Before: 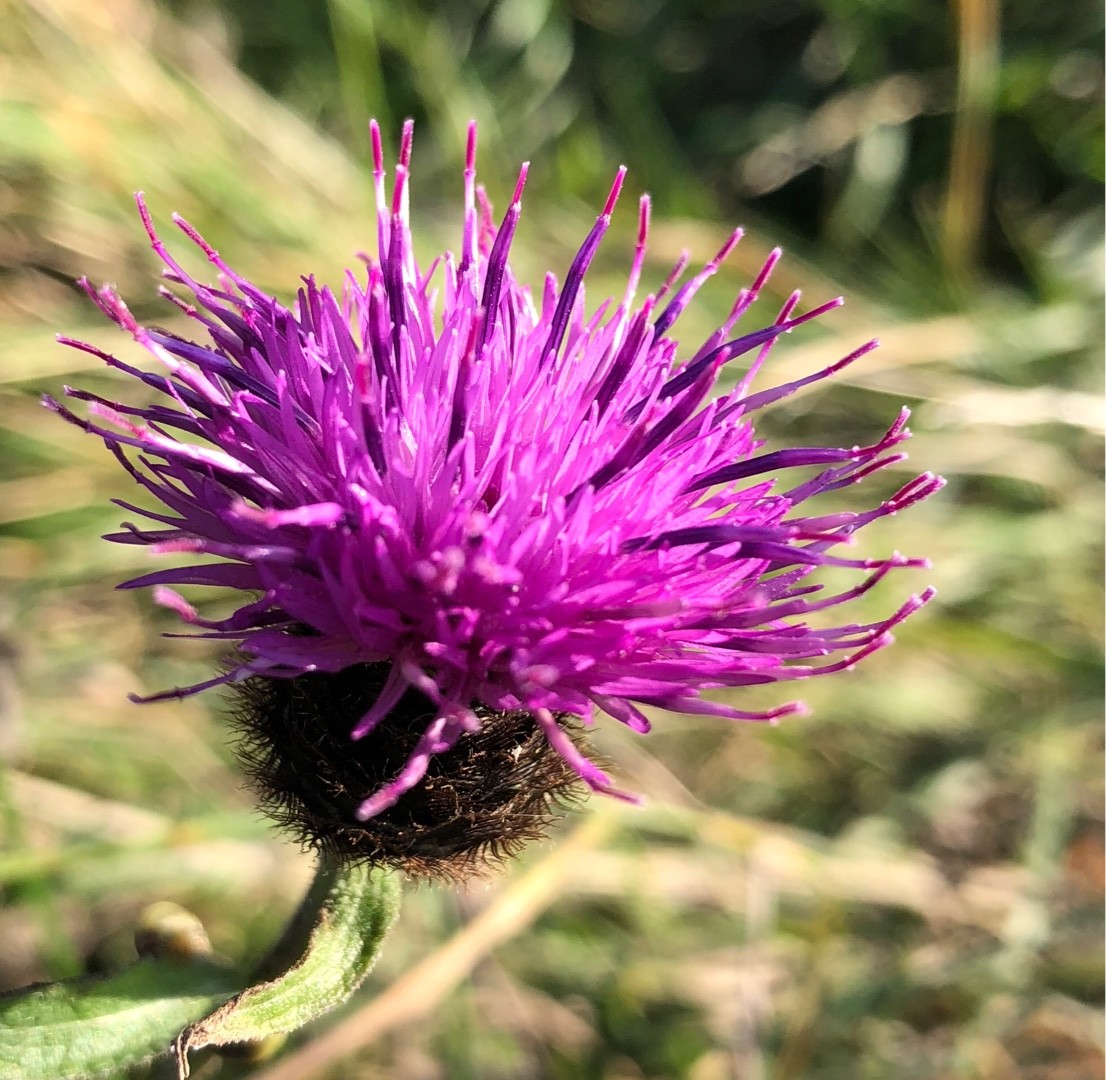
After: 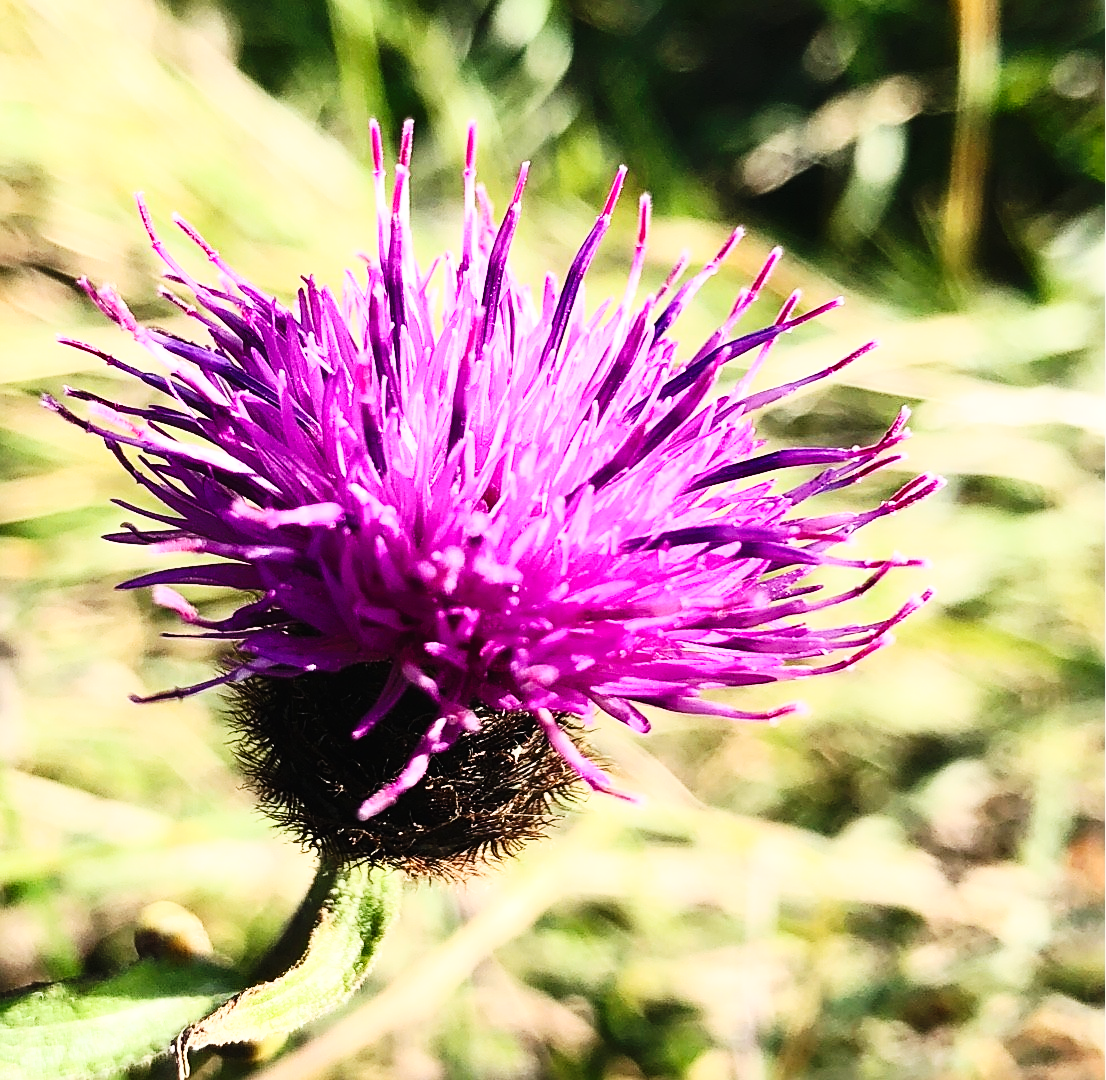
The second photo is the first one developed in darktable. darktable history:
base curve: curves: ch0 [(0, 0) (0.036, 0.025) (0.121, 0.166) (0.206, 0.329) (0.605, 0.79) (1, 1)], preserve colors none
sharpen: on, module defaults
tone curve: curves: ch0 [(0, 0.013) (0.198, 0.175) (0.512, 0.582) (0.625, 0.754) (0.81, 0.934) (1, 1)], color space Lab, independent channels, preserve colors none
contrast equalizer: y [[0.5, 0.488, 0.462, 0.461, 0.491, 0.5], [0.5 ×6], [0.5 ×6], [0 ×6], [0 ×6]], mix 0.589
